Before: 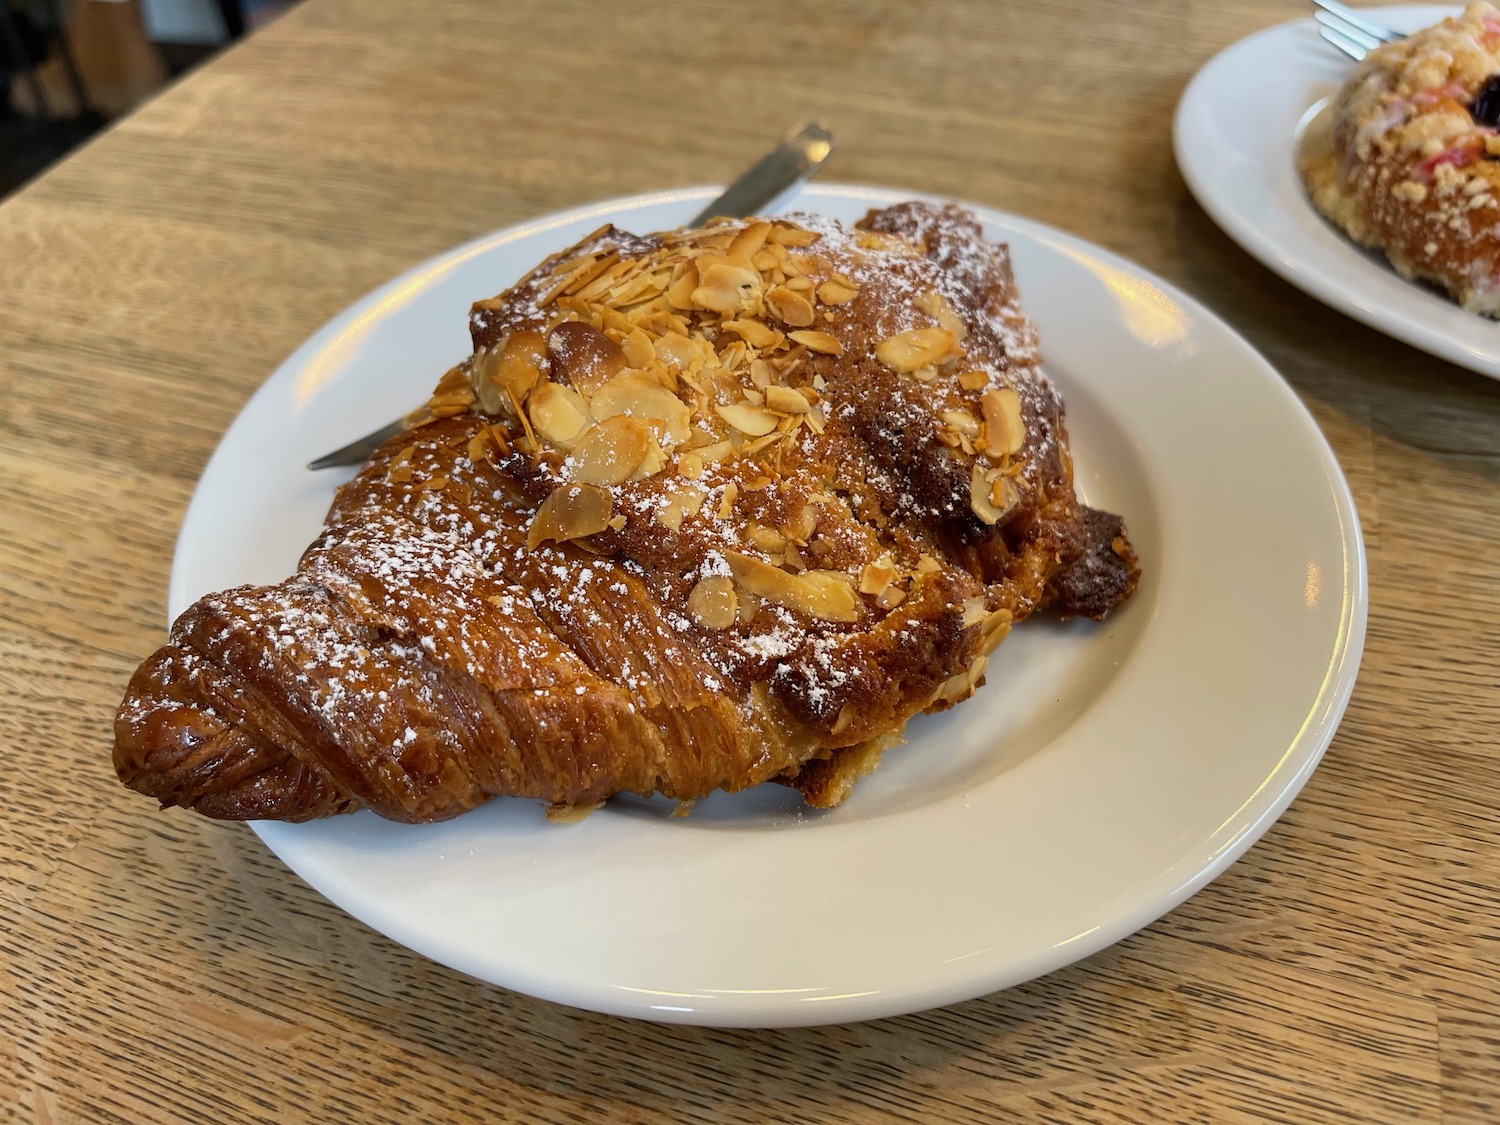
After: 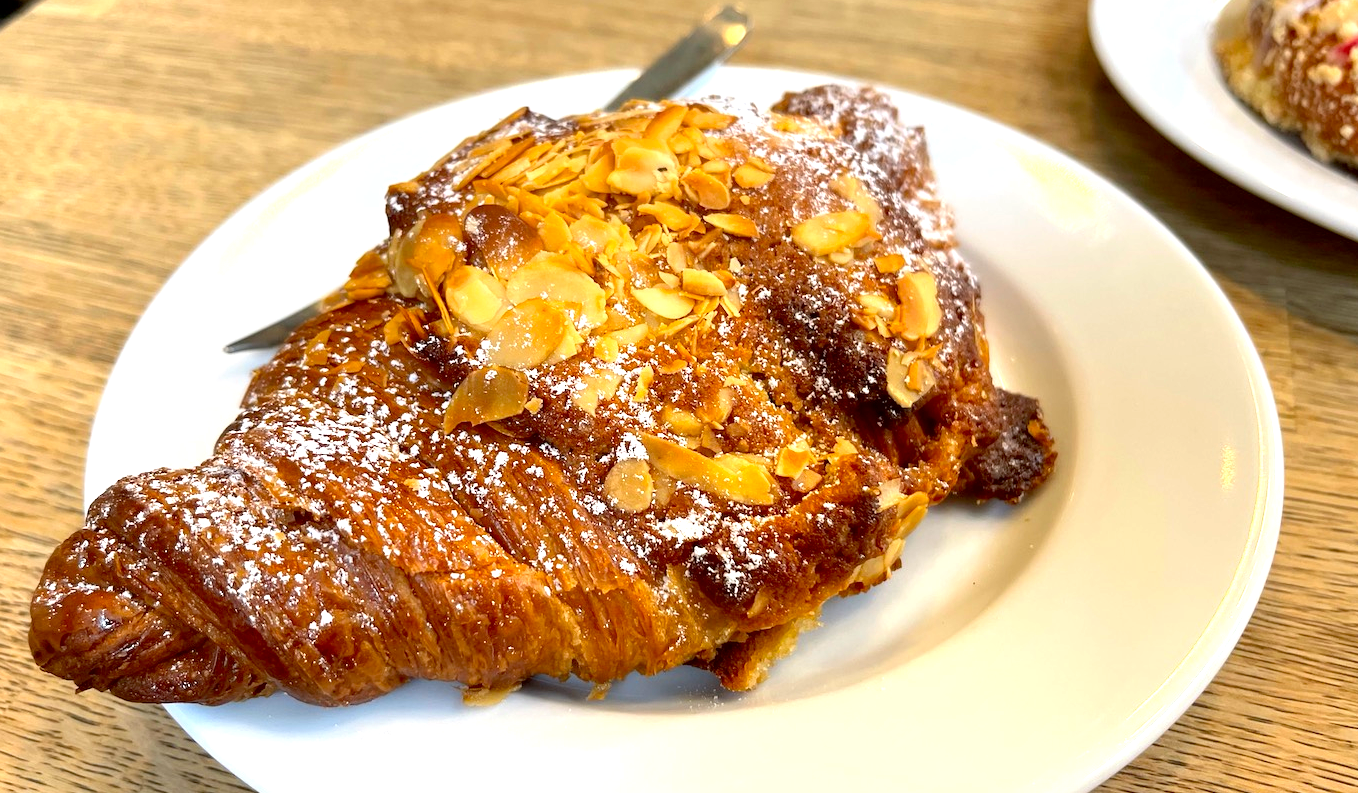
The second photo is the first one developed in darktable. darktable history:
crop: left 5.628%, top 10.434%, right 3.824%, bottom 18.992%
exposure: exposure 0.995 EV, compensate highlight preservation false
tone equalizer: smoothing diameter 2.05%, edges refinement/feathering 17.97, mask exposure compensation -1.57 EV, filter diffusion 5
contrast brightness saturation: contrast 0.035, saturation 0.156
